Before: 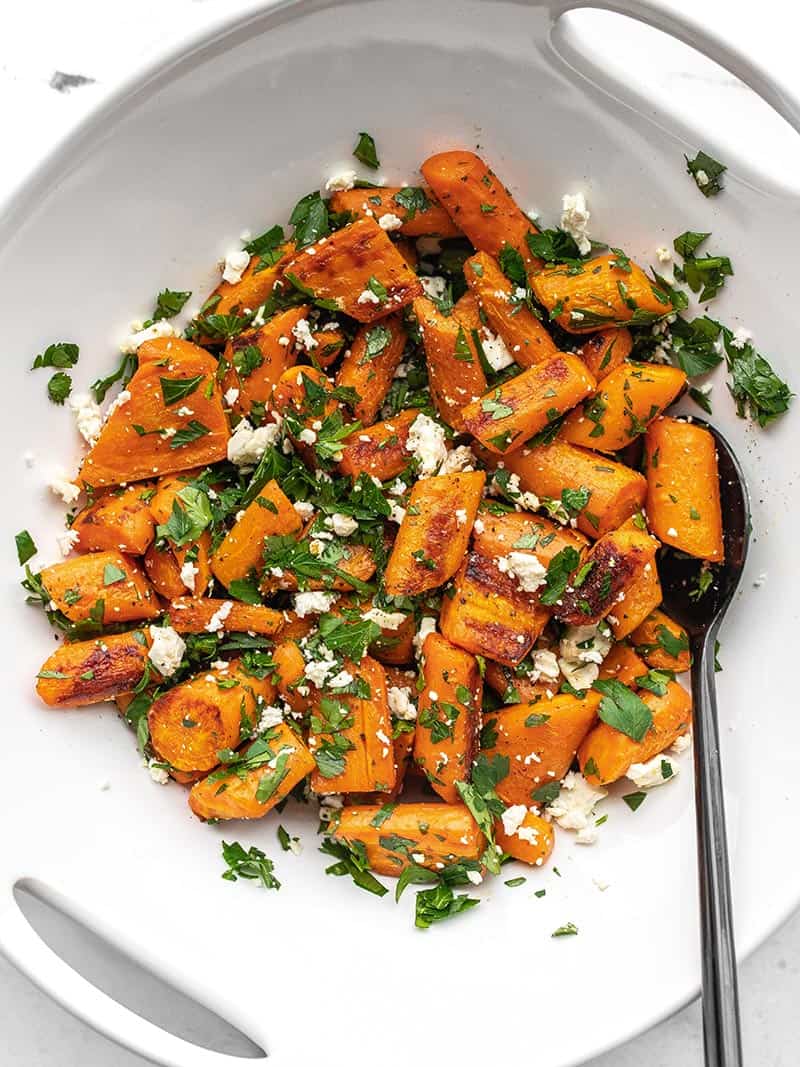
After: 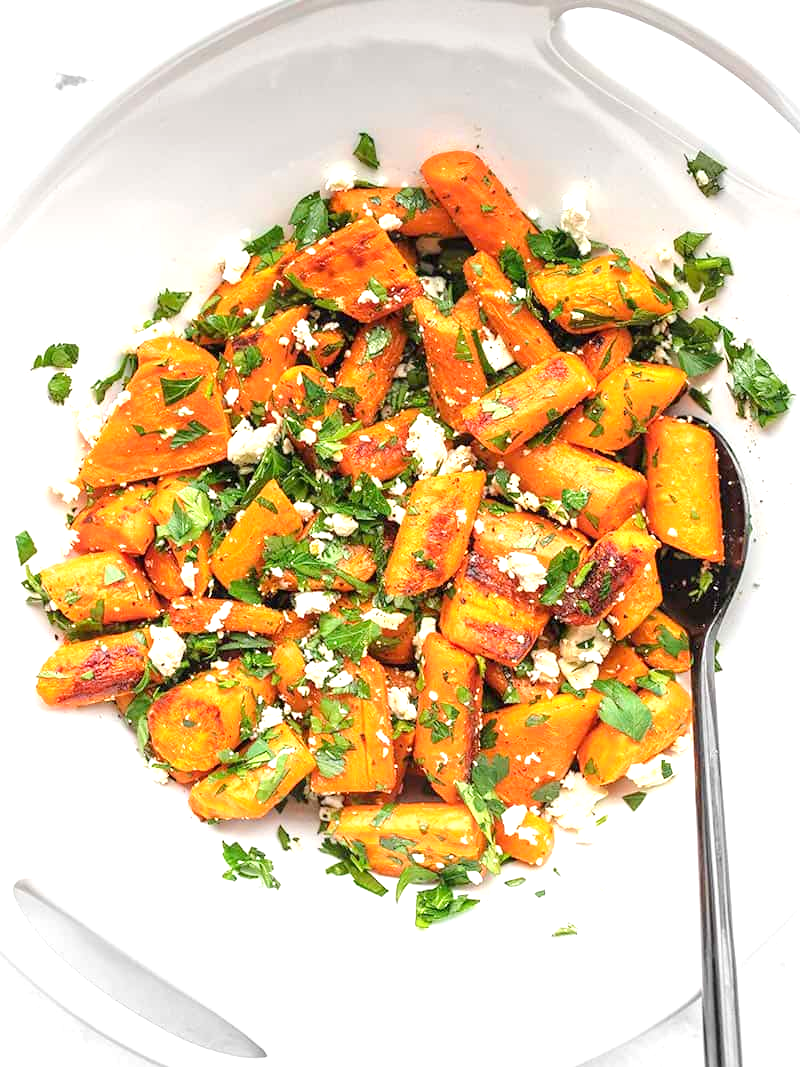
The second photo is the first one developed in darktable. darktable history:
exposure: exposure 0.552 EV, compensate highlight preservation false
tone equalizer: -8 EV 1.01 EV, -7 EV 1.02 EV, -6 EV 1 EV, -5 EV 1 EV, -4 EV 1.01 EV, -3 EV 0.738 EV, -2 EV 0.519 EV, -1 EV 0.265 EV, edges refinement/feathering 500, mask exposure compensation -1.57 EV, preserve details no
